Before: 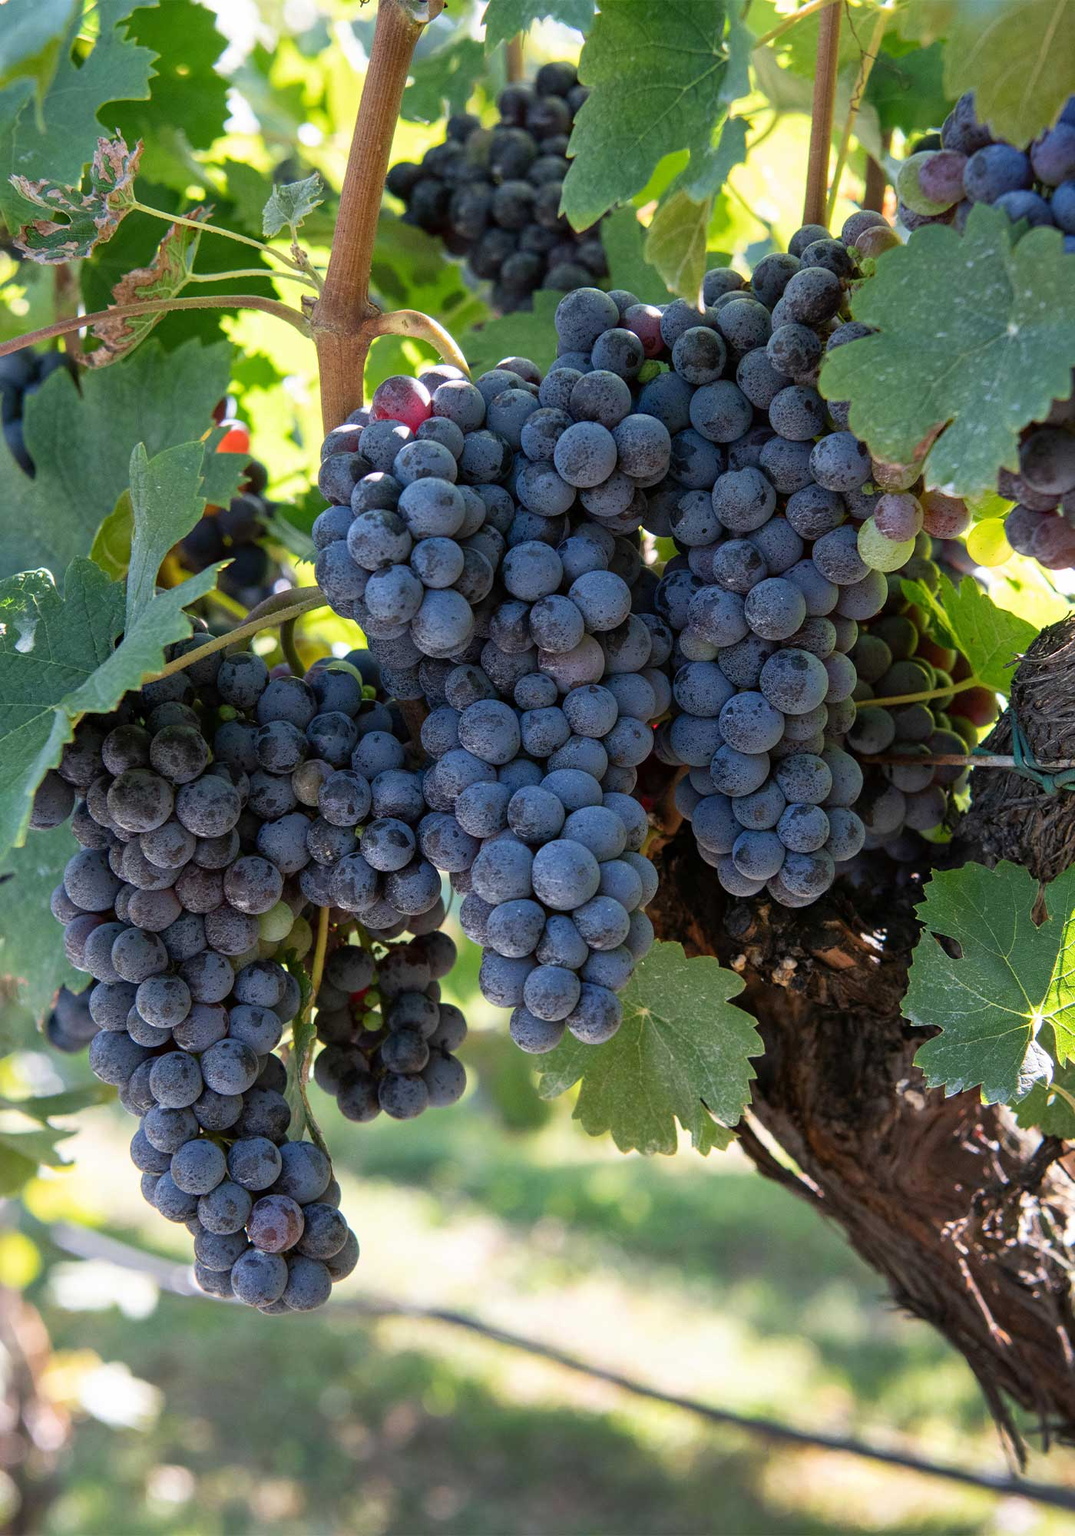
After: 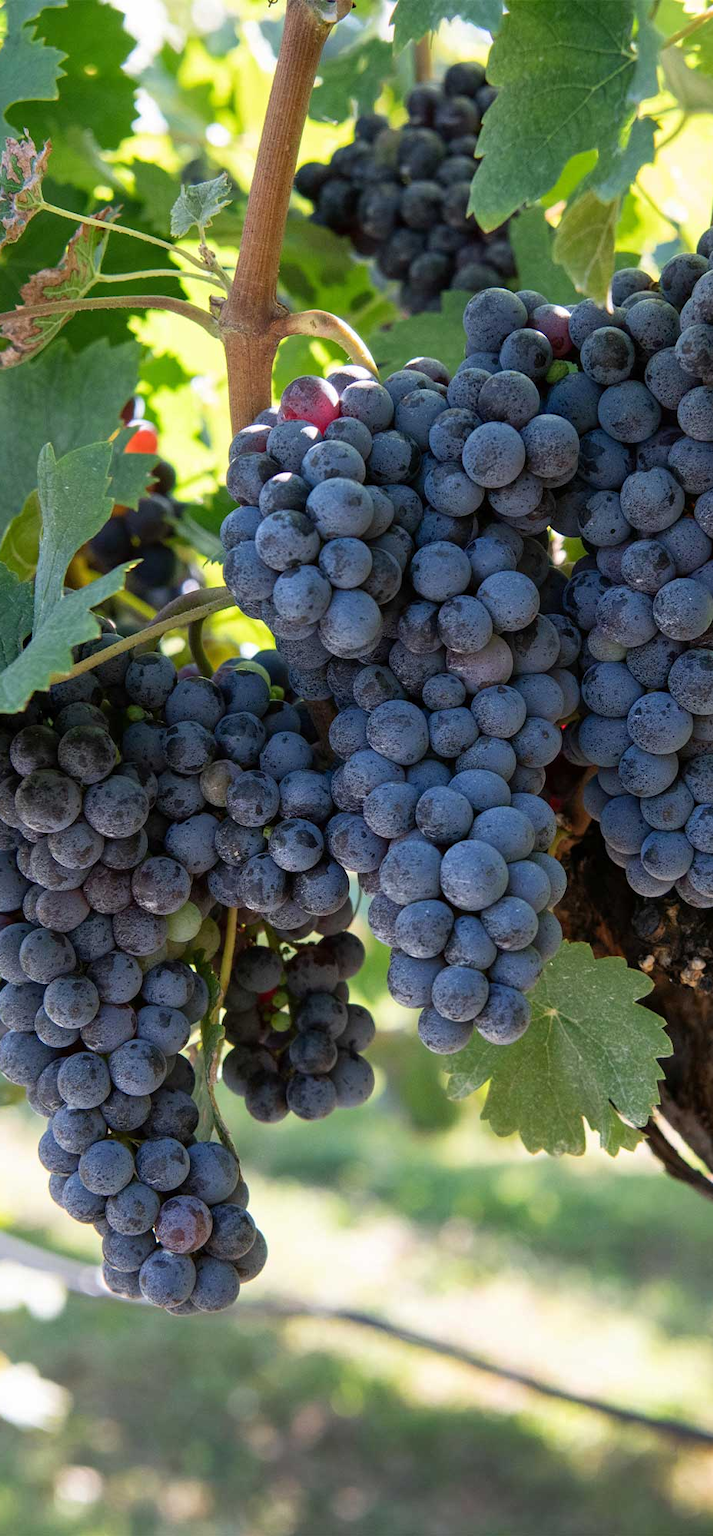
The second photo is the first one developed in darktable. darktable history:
crop and rotate: left 8.581%, right 24.995%
